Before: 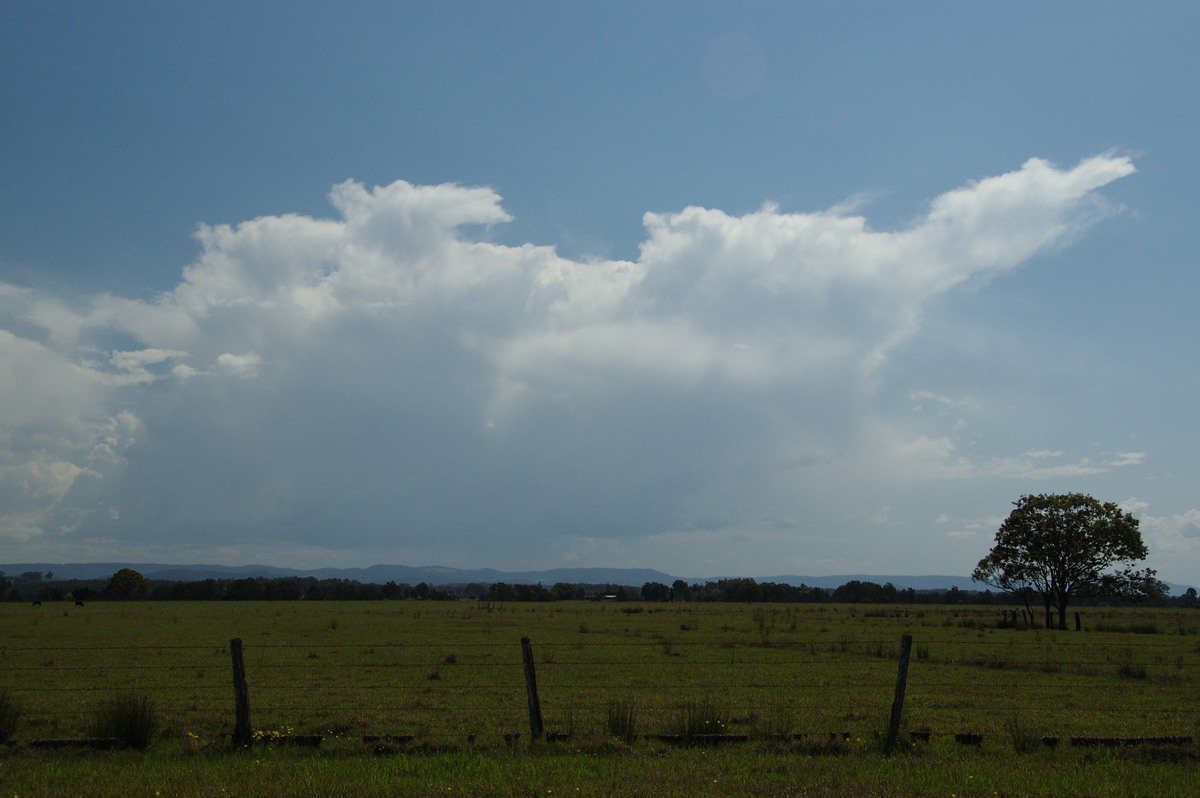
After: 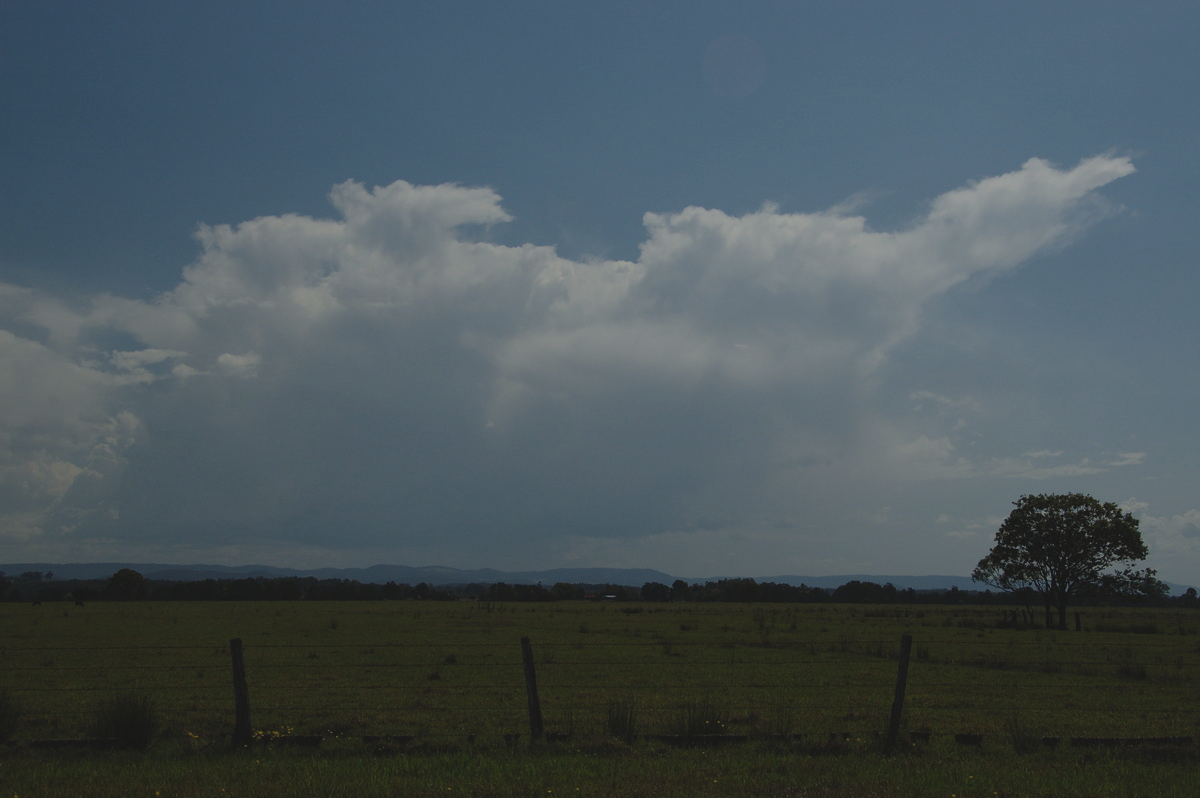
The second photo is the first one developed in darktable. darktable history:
exposure: black level correction -0.018, exposure -1.081 EV, compensate exposure bias true, compensate highlight preservation false
